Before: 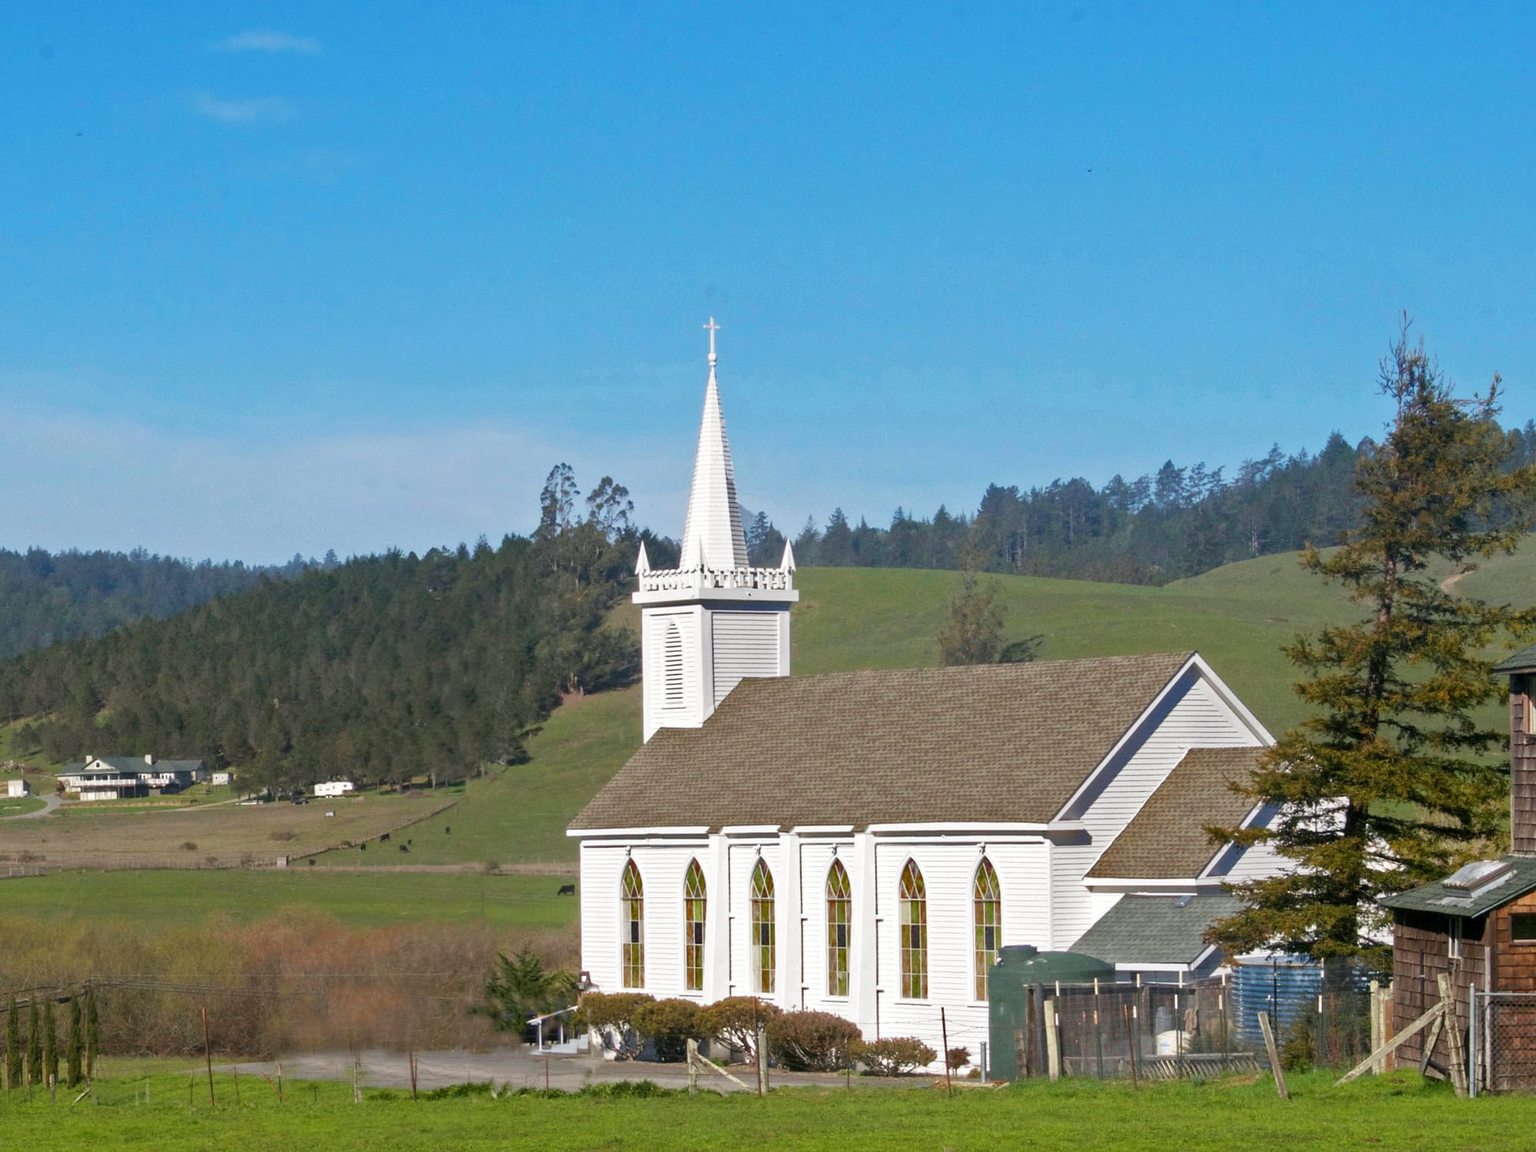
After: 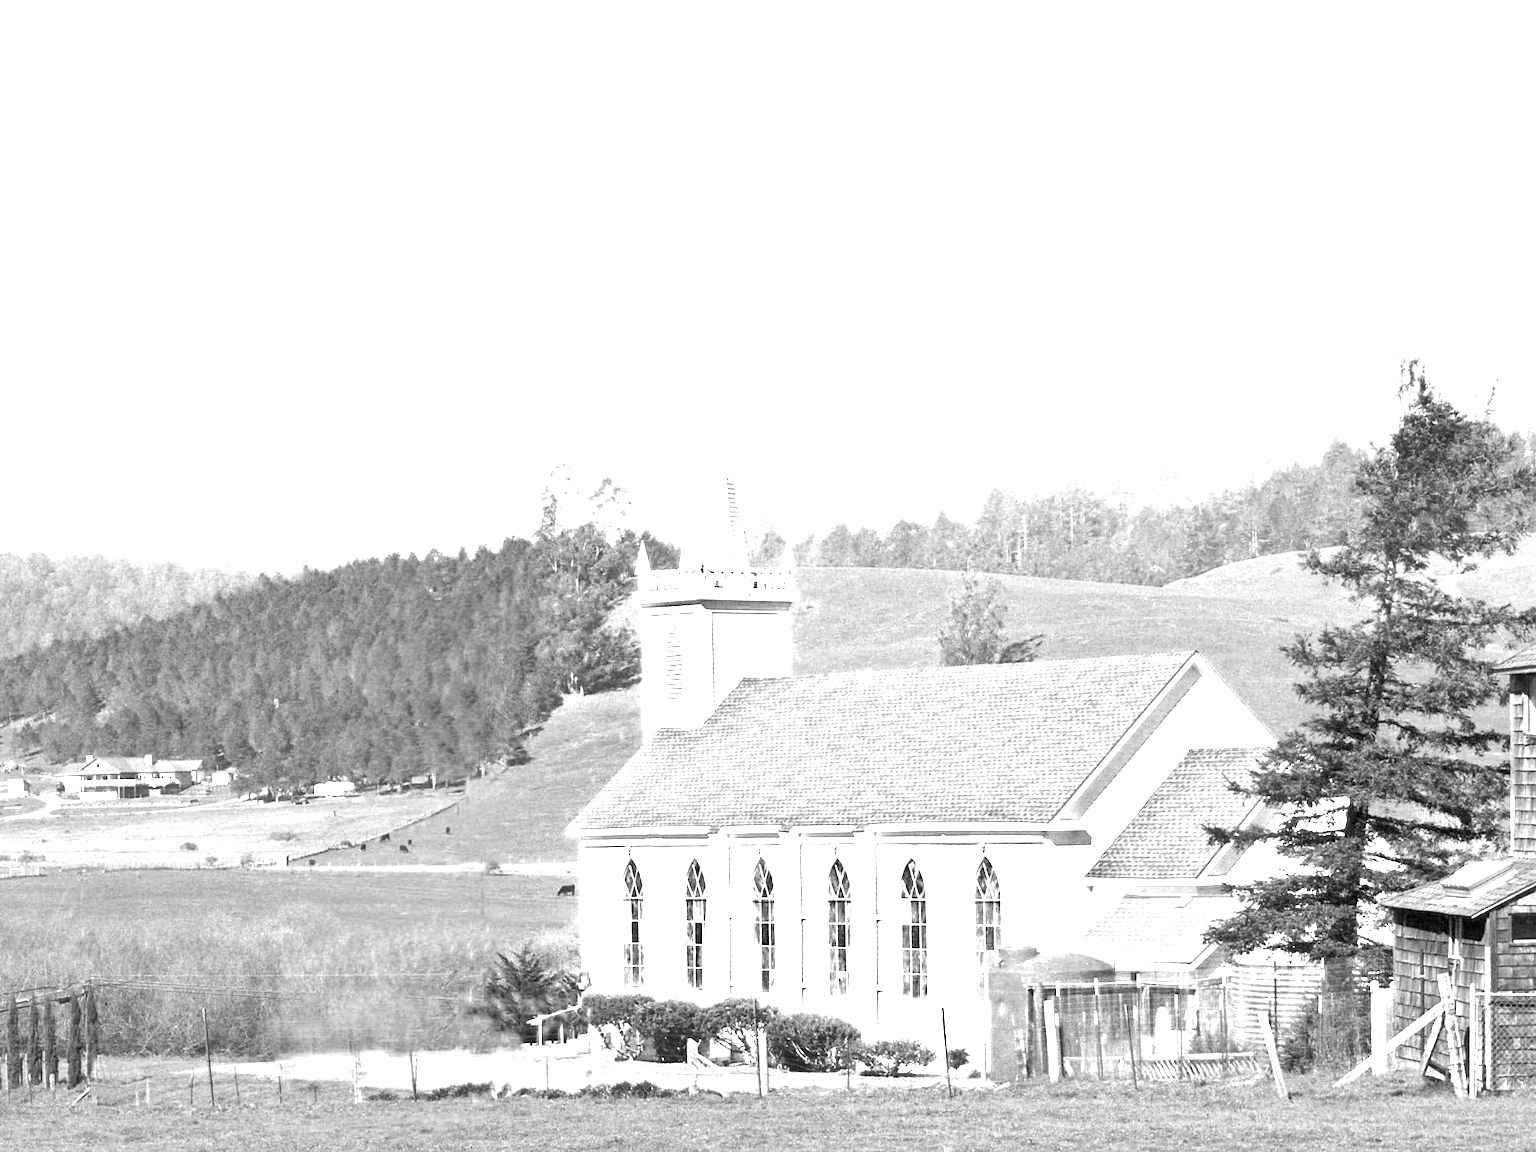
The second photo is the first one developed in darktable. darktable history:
shadows and highlights: shadows 36.51, highlights -26.68, soften with gaussian
exposure: exposure 2.052 EV, compensate highlight preservation false
color calibration: output gray [0.246, 0.254, 0.501, 0], illuminant custom, x 0.38, y 0.48, temperature 4476.49 K
